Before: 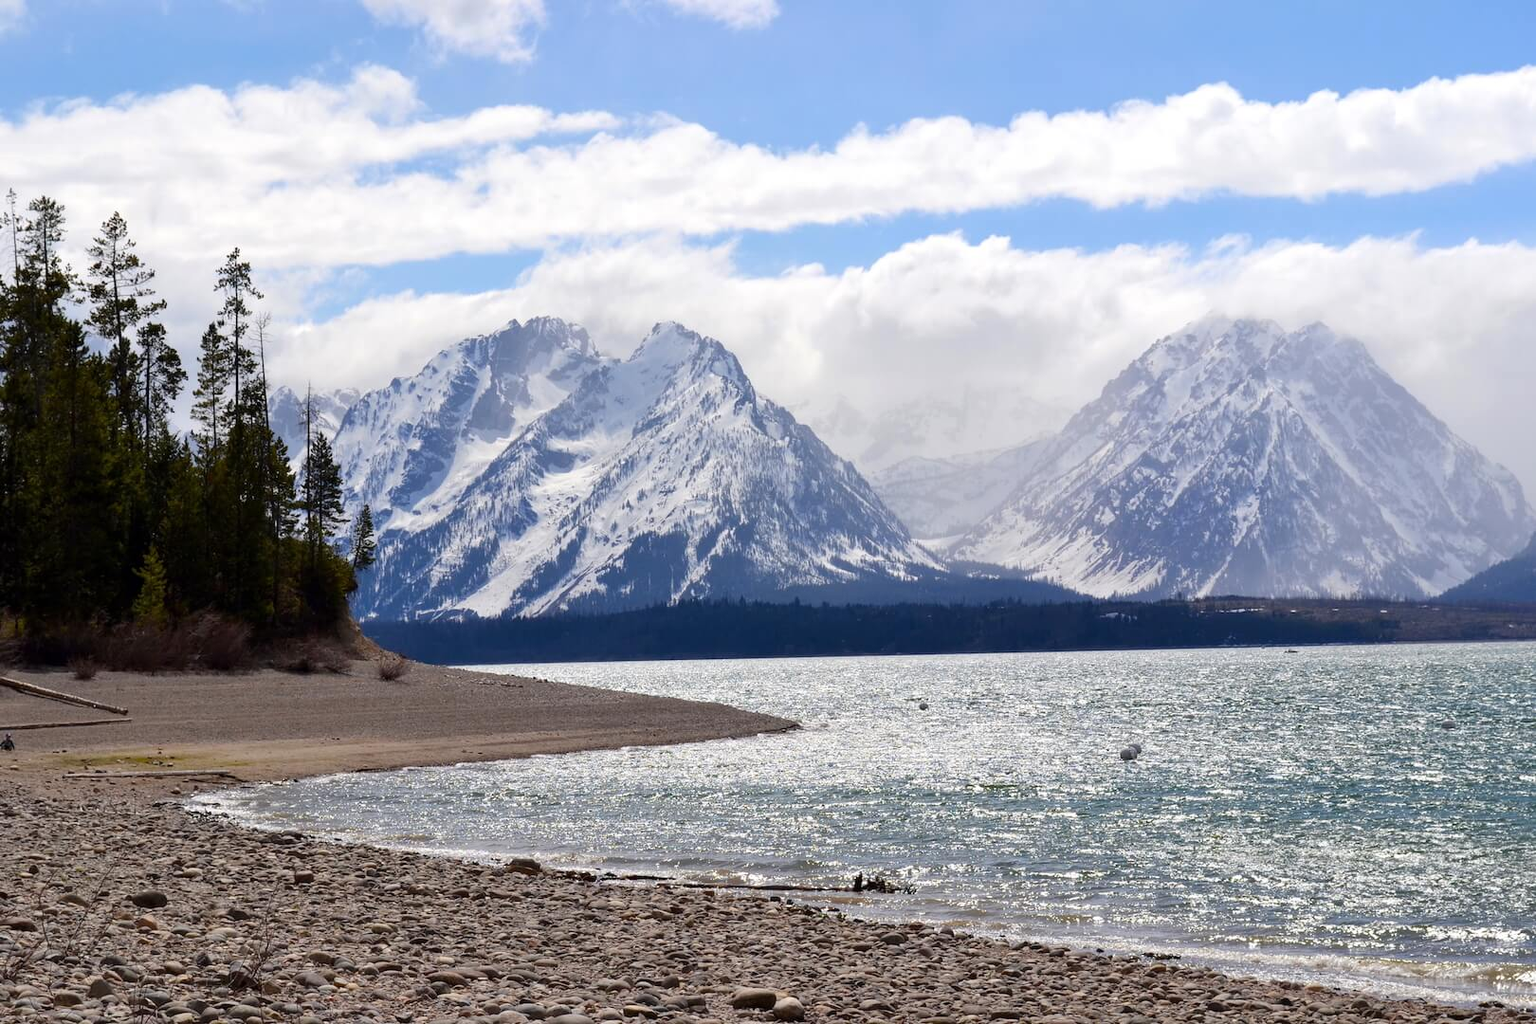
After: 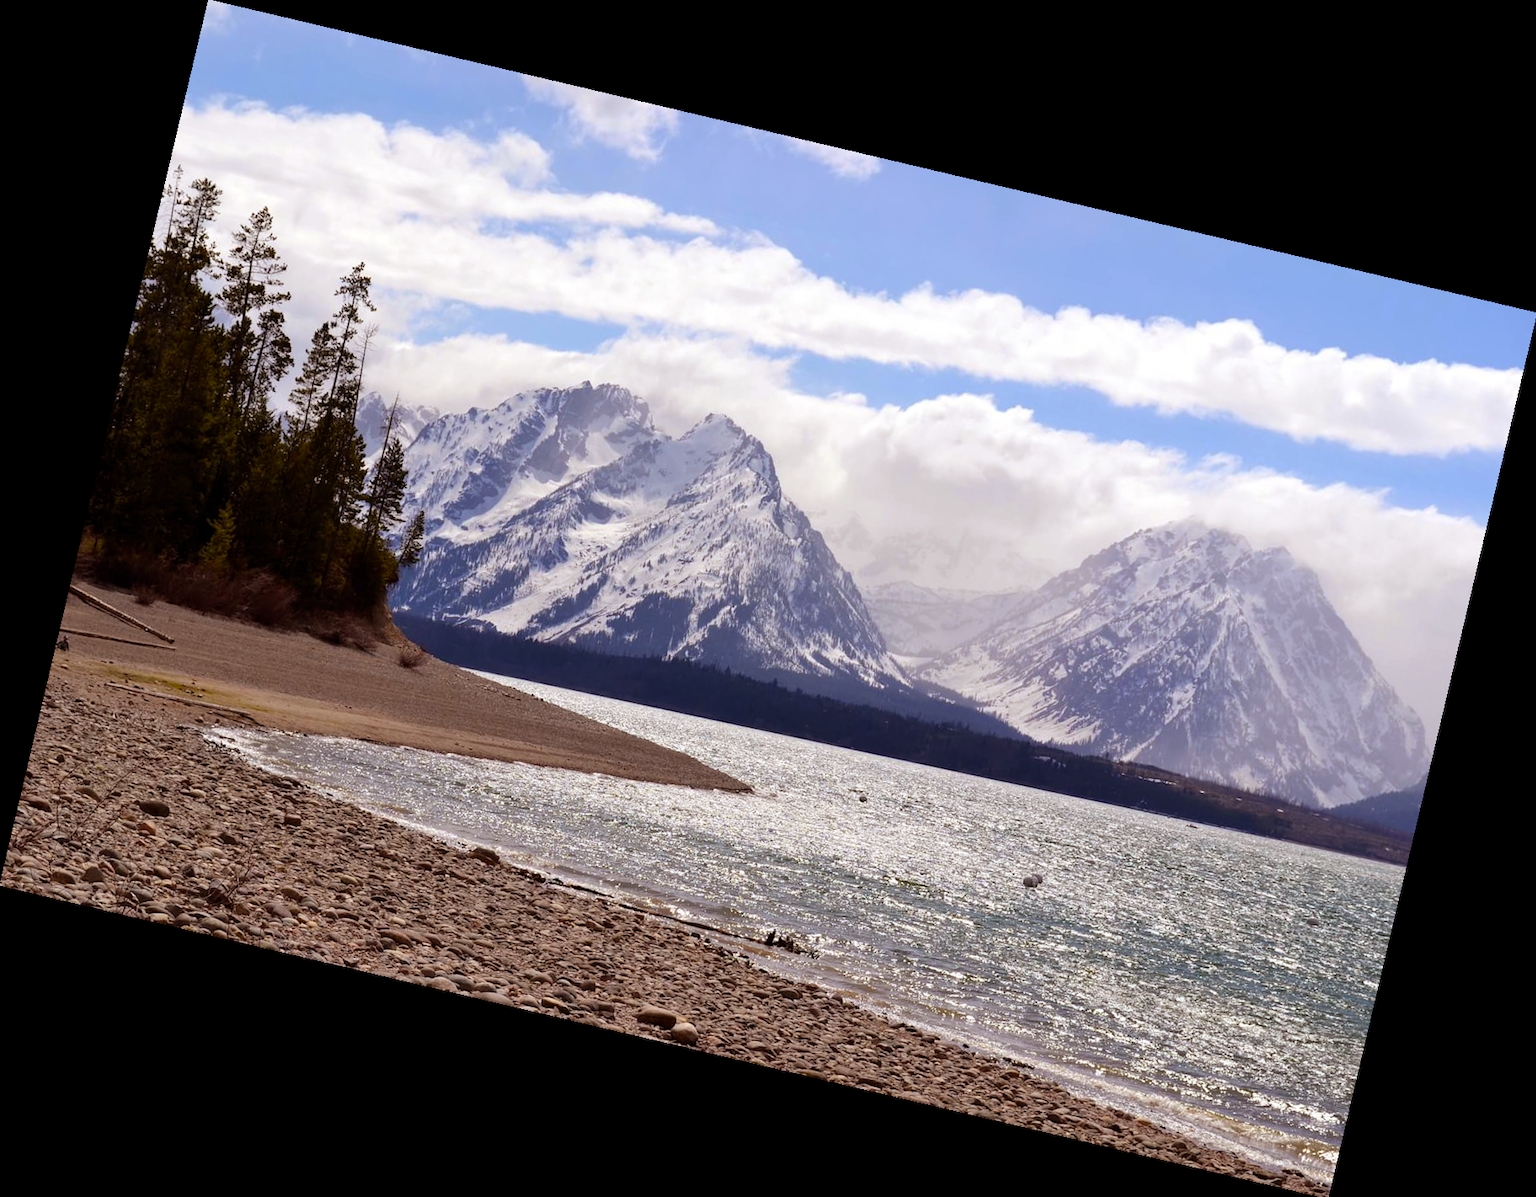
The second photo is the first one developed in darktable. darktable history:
rotate and perspective: rotation 13.27°, automatic cropping off
rgb levels: mode RGB, independent channels, levels [[0, 0.5, 1], [0, 0.521, 1], [0, 0.536, 1]]
